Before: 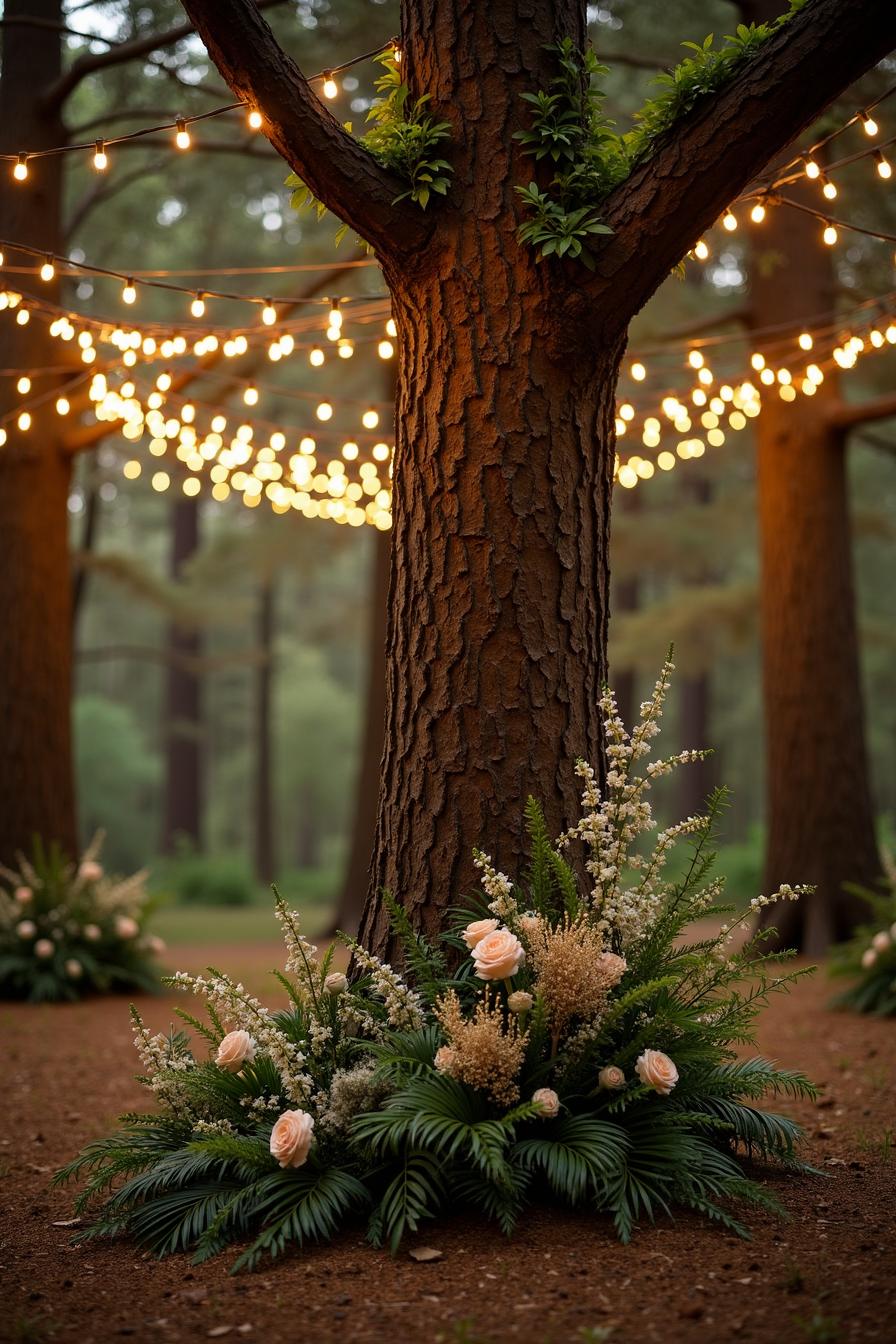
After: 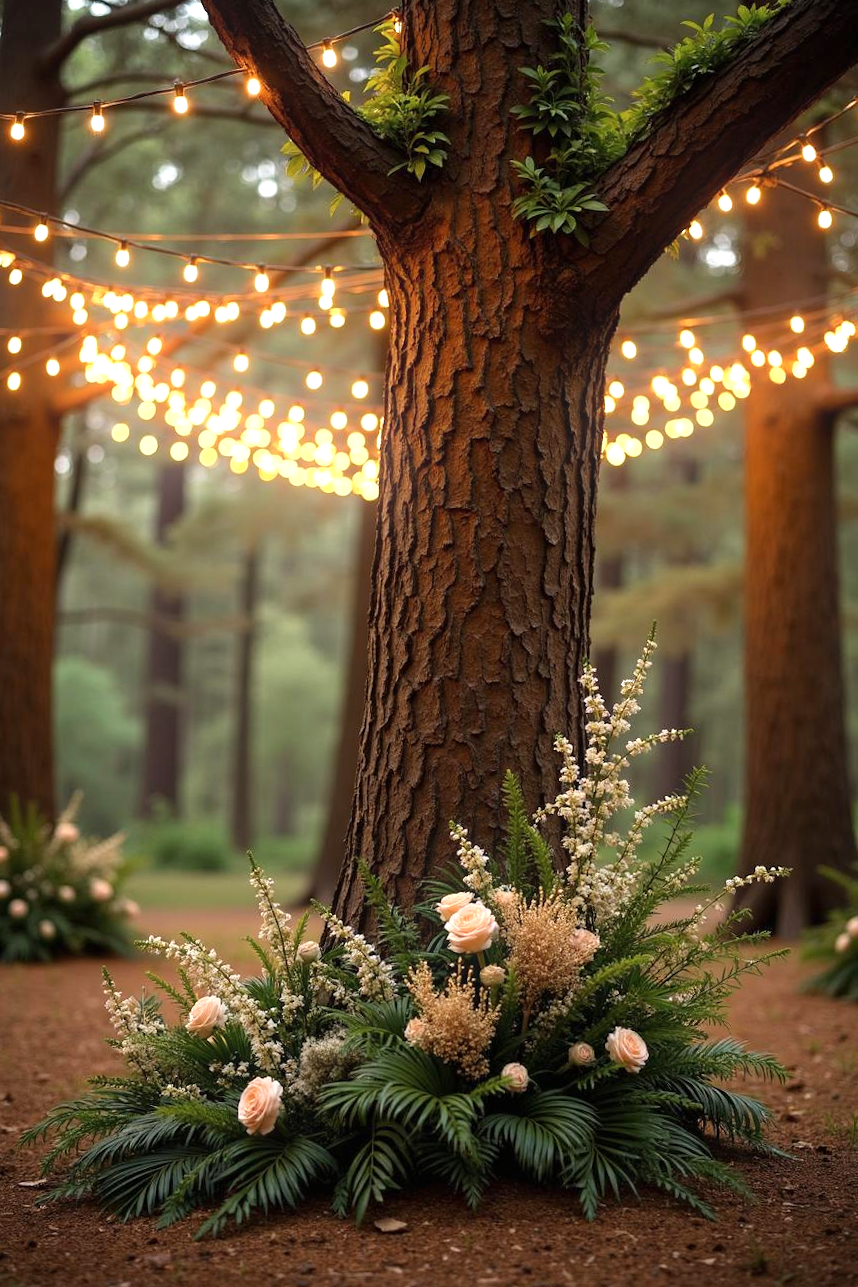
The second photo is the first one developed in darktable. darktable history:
exposure: black level correction 0, exposure 0.7 EV, compensate exposure bias true, compensate highlight preservation false
bloom: size 9%, threshold 100%, strength 7%
crop and rotate: angle -1.69°
contrast brightness saturation: saturation -0.05
